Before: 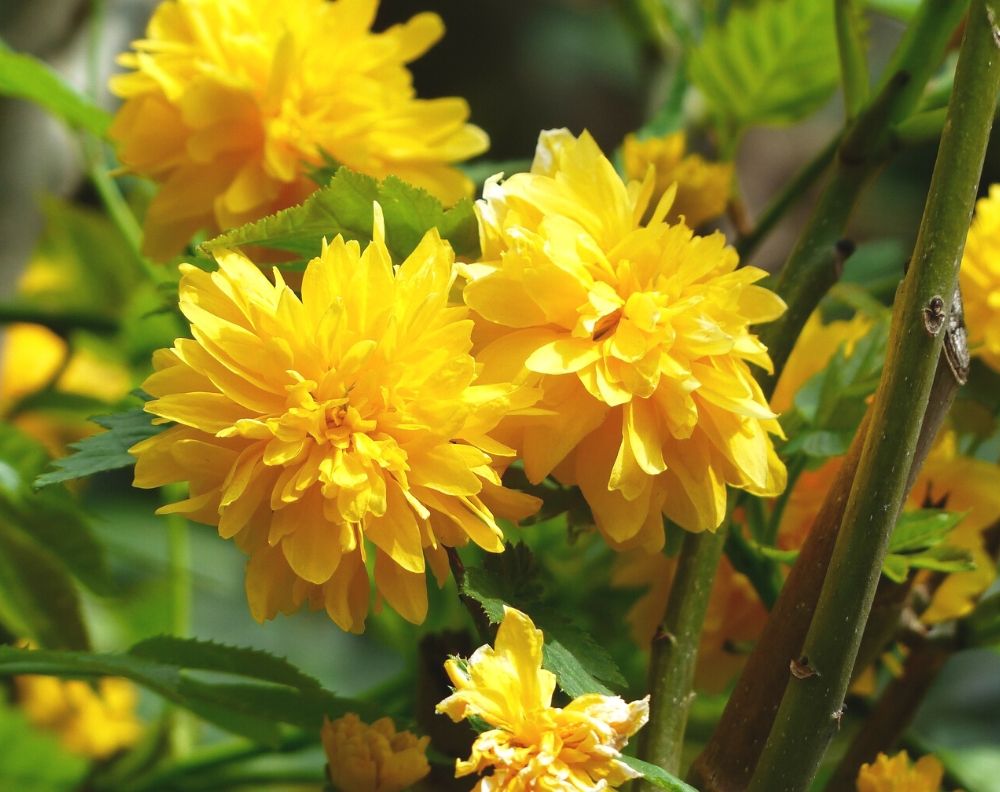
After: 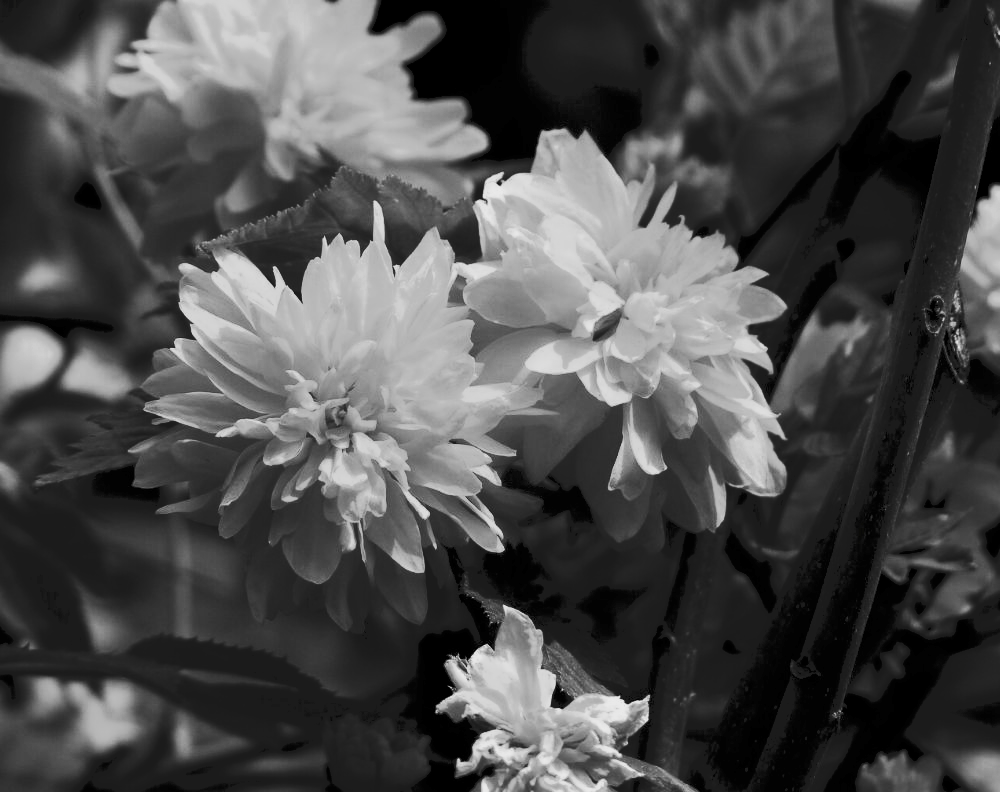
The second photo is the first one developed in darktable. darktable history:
filmic rgb: black relative exposure -3.64 EV, white relative exposure 2.44 EV, hardness 3.29
tone curve: curves: ch0 [(0, 0) (0.003, 0.098) (0.011, 0.099) (0.025, 0.103) (0.044, 0.114) (0.069, 0.13) (0.1, 0.142) (0.136, 0.161) (0.177, 0.189) (0.224, 0.224) (0.277, 0.266) (0.335, 0.32) (0.399, 0.38) (0.468, 0.45) (0.543, 0.522) (0.623, 0.598) (0.709, 0.669) (0.801, 0.731) (0.898, 0.786) (1, 1)], preserve colors none
contrast brightness saturation: contrast -0.03, brightness -0.59, saturation -1
